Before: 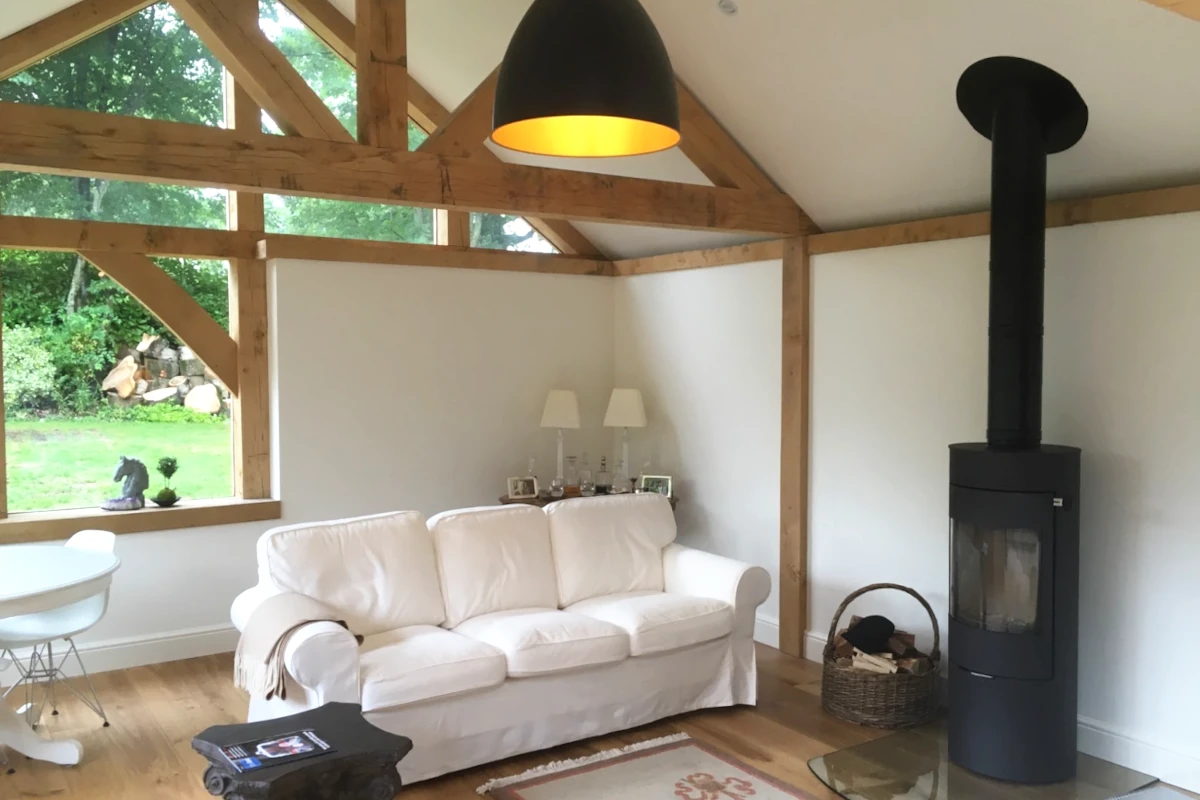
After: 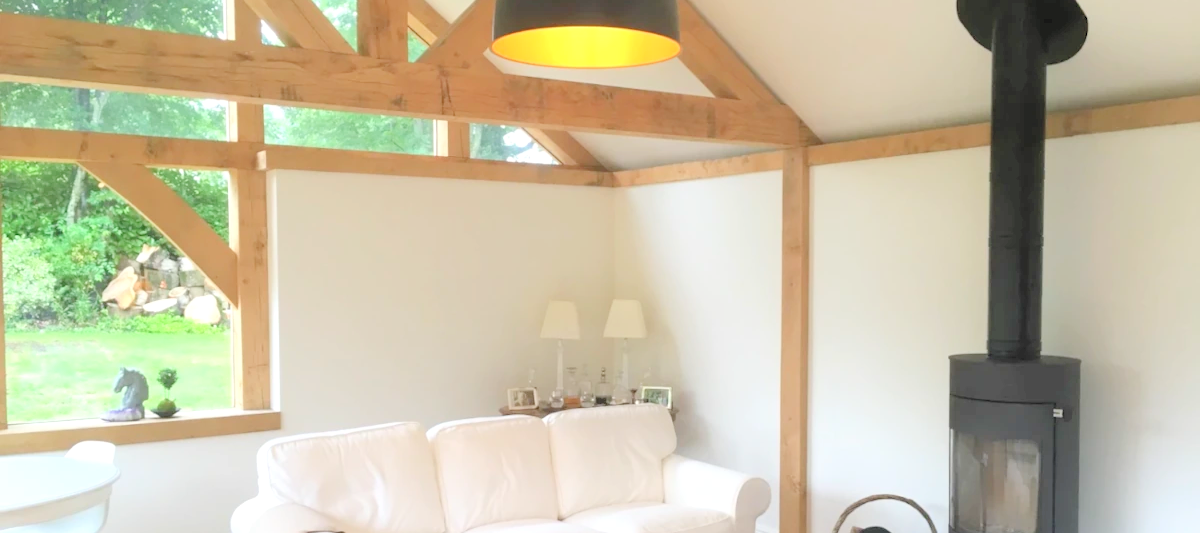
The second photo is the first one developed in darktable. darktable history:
contrast brightness saturation: brightness 0.15
crop: top 11.166%, bottom 22.168%
levels: levels [0.072, 0.414, 0.976]
